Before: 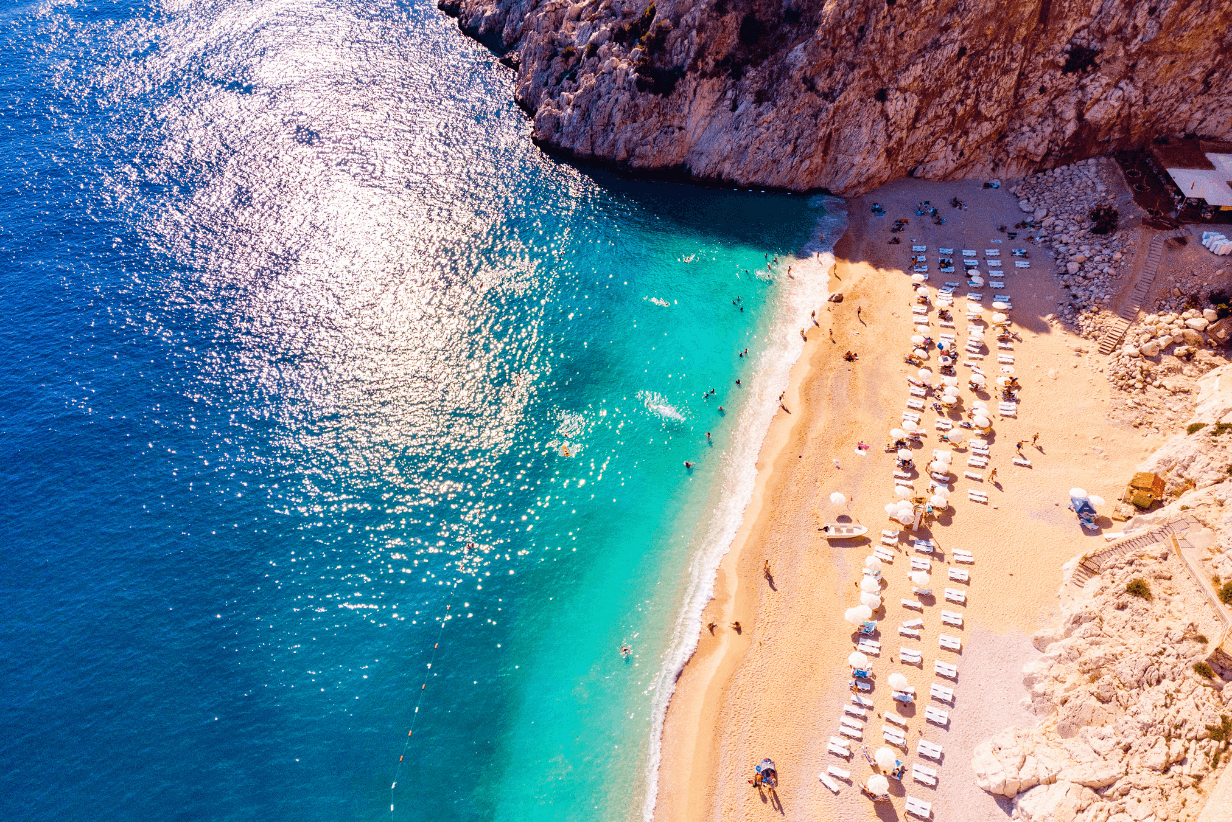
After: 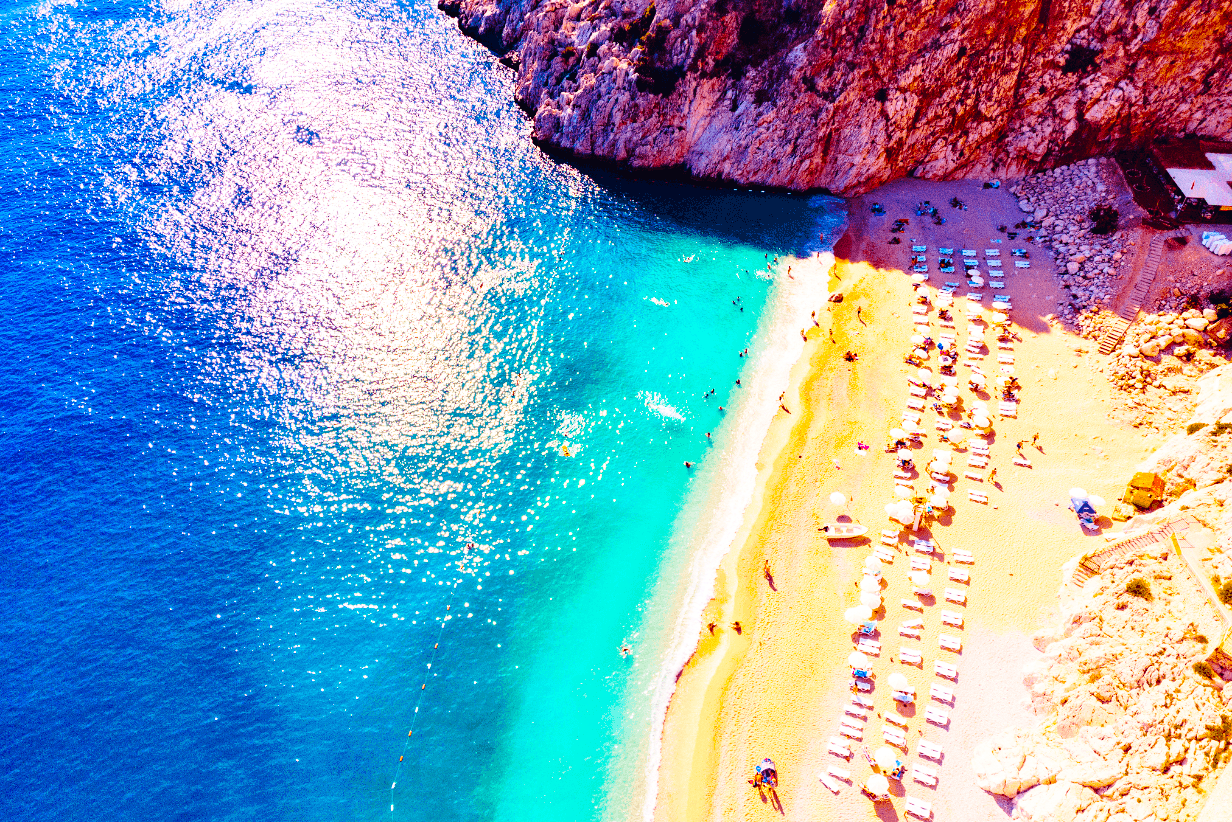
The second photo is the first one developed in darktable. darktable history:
base curve: curves: ch0 [(0, 0) (0.036, 0.037) (0.121, 0.228) (0.46, 0.76) (0.859, 0.983) (1, 1)], preserve colors none
color balance rgb: linear chroma grading › global chroma 14.432%, perceptual saturation grading › global saturation 30.549%, global vibrance 20%
